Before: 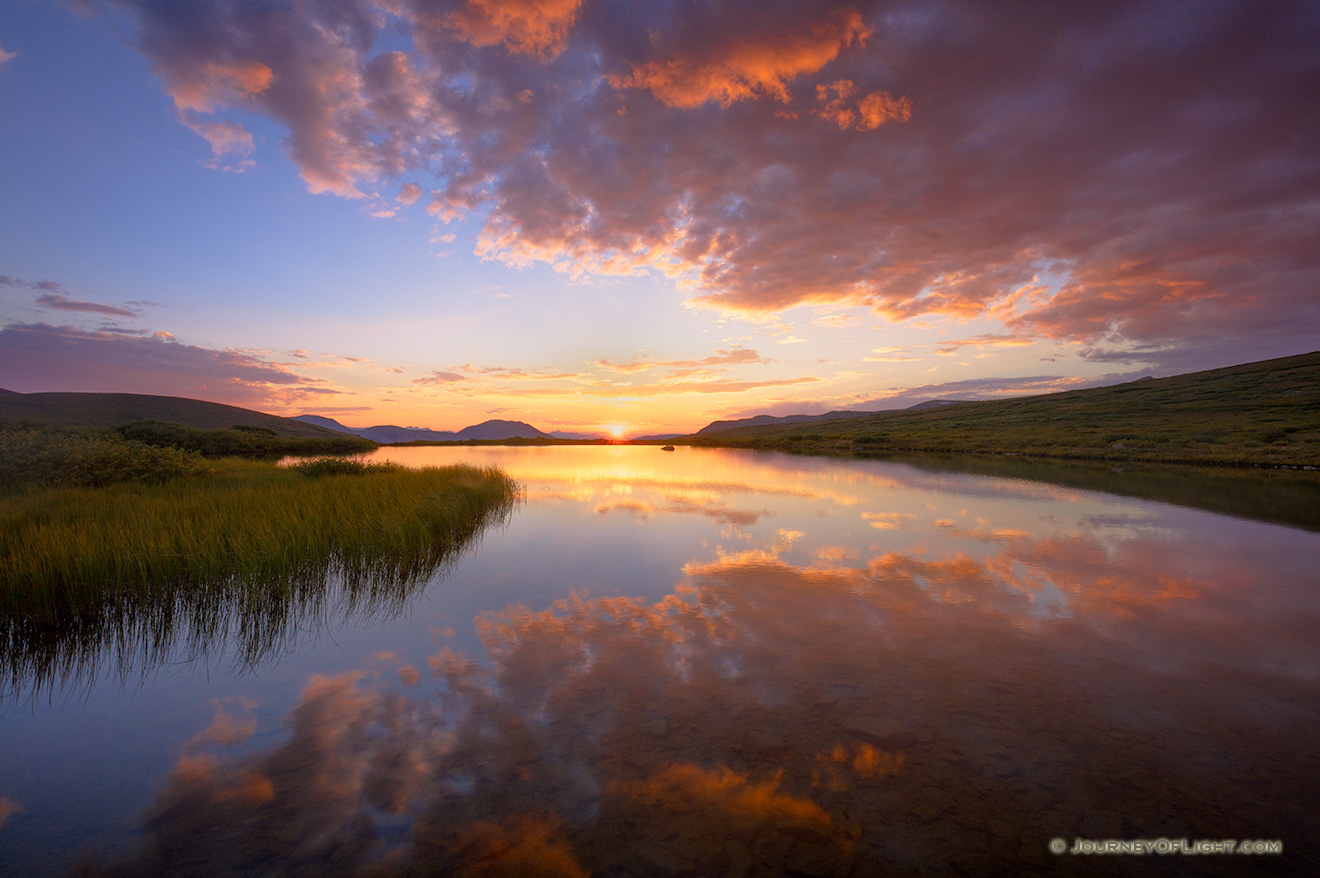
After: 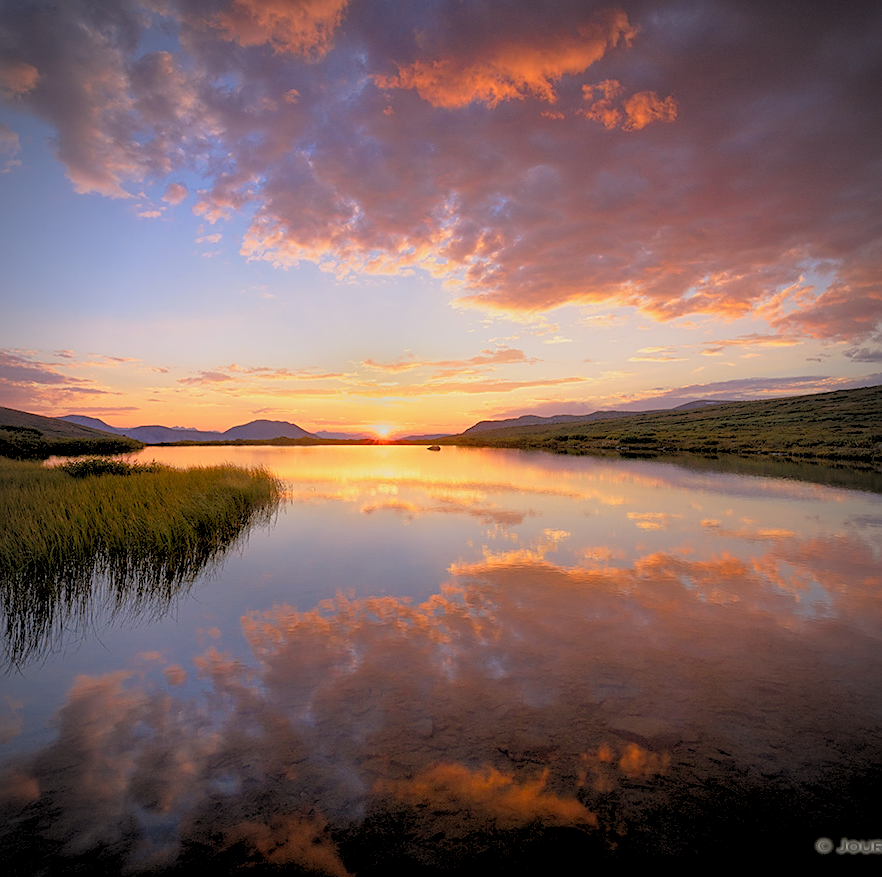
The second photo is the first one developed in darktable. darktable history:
sharpen: on, module defaults
vignetting: on, module defaults
rgb levels: preserve colors sum RGB, levels [[0.038, 0.433, 0.934], [0, 0.5, 1], [0, 0.5, 1]]
crop and rotate: left 17.732%, right 15.423%
